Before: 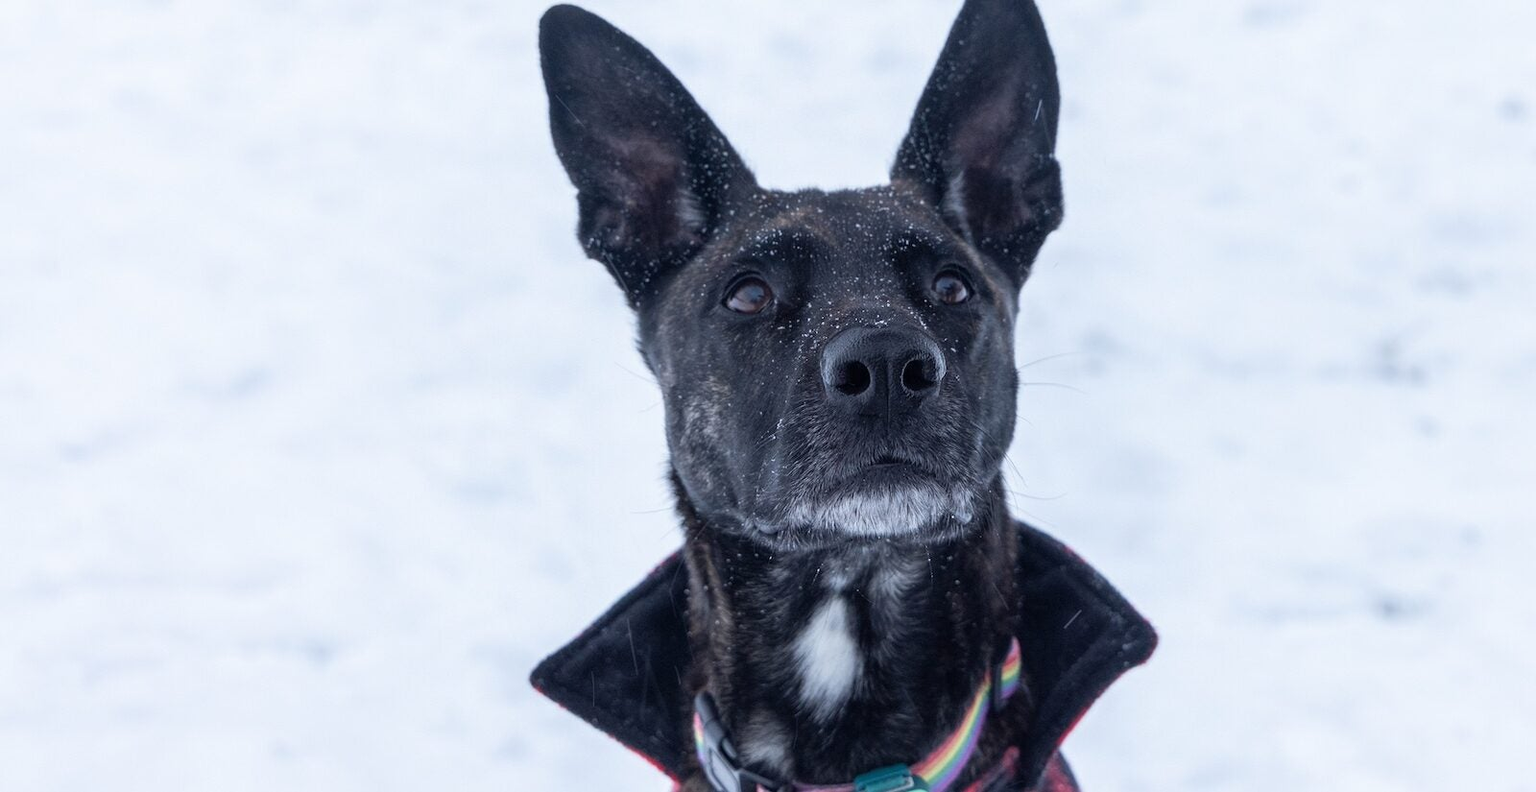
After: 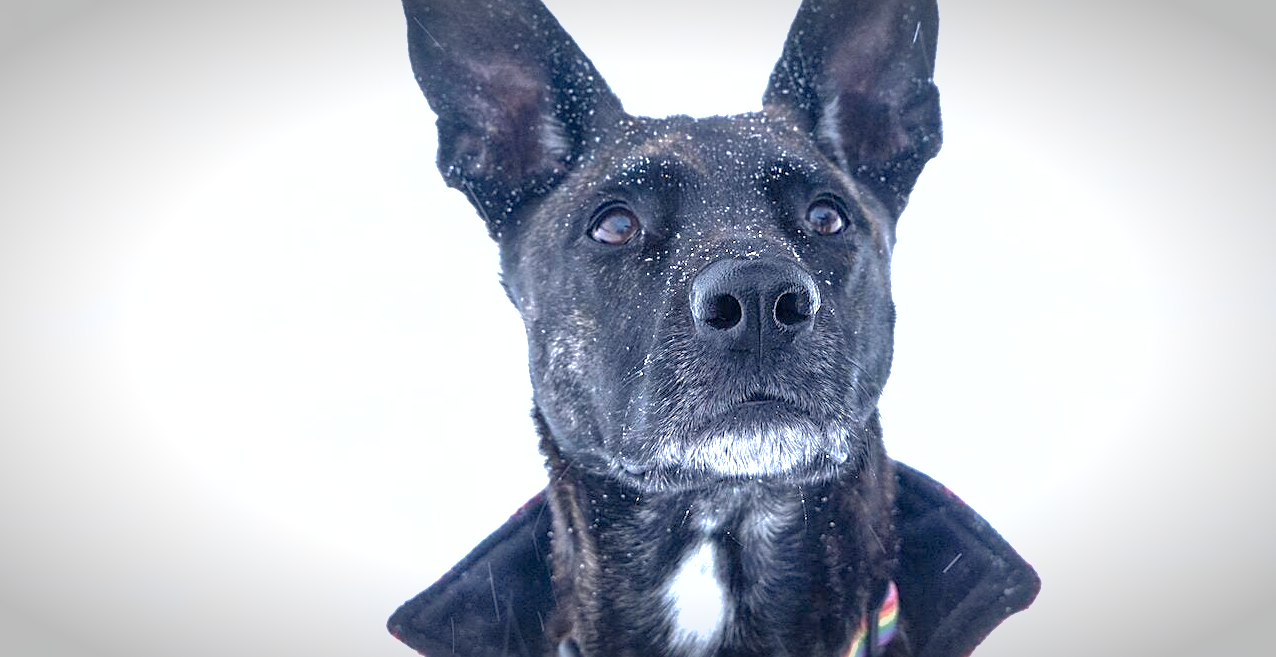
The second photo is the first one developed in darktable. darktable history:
shadows and highlights: on, module defaults
sharpen: on, module defaults
color correction: highlights a* 0.37, highlights b* 2.69, shadows a* -1.31, shadows b* -4.21
exposure: black level correction 0, exposure 1.2 EV, compensate highlight preservation false
crop and rotate: left 10.346%, top 9.961%, right 9.882%, bottom 10.314%
vignetting: automatic ratio true
levels: levels [0, 0.48, 0.961]
